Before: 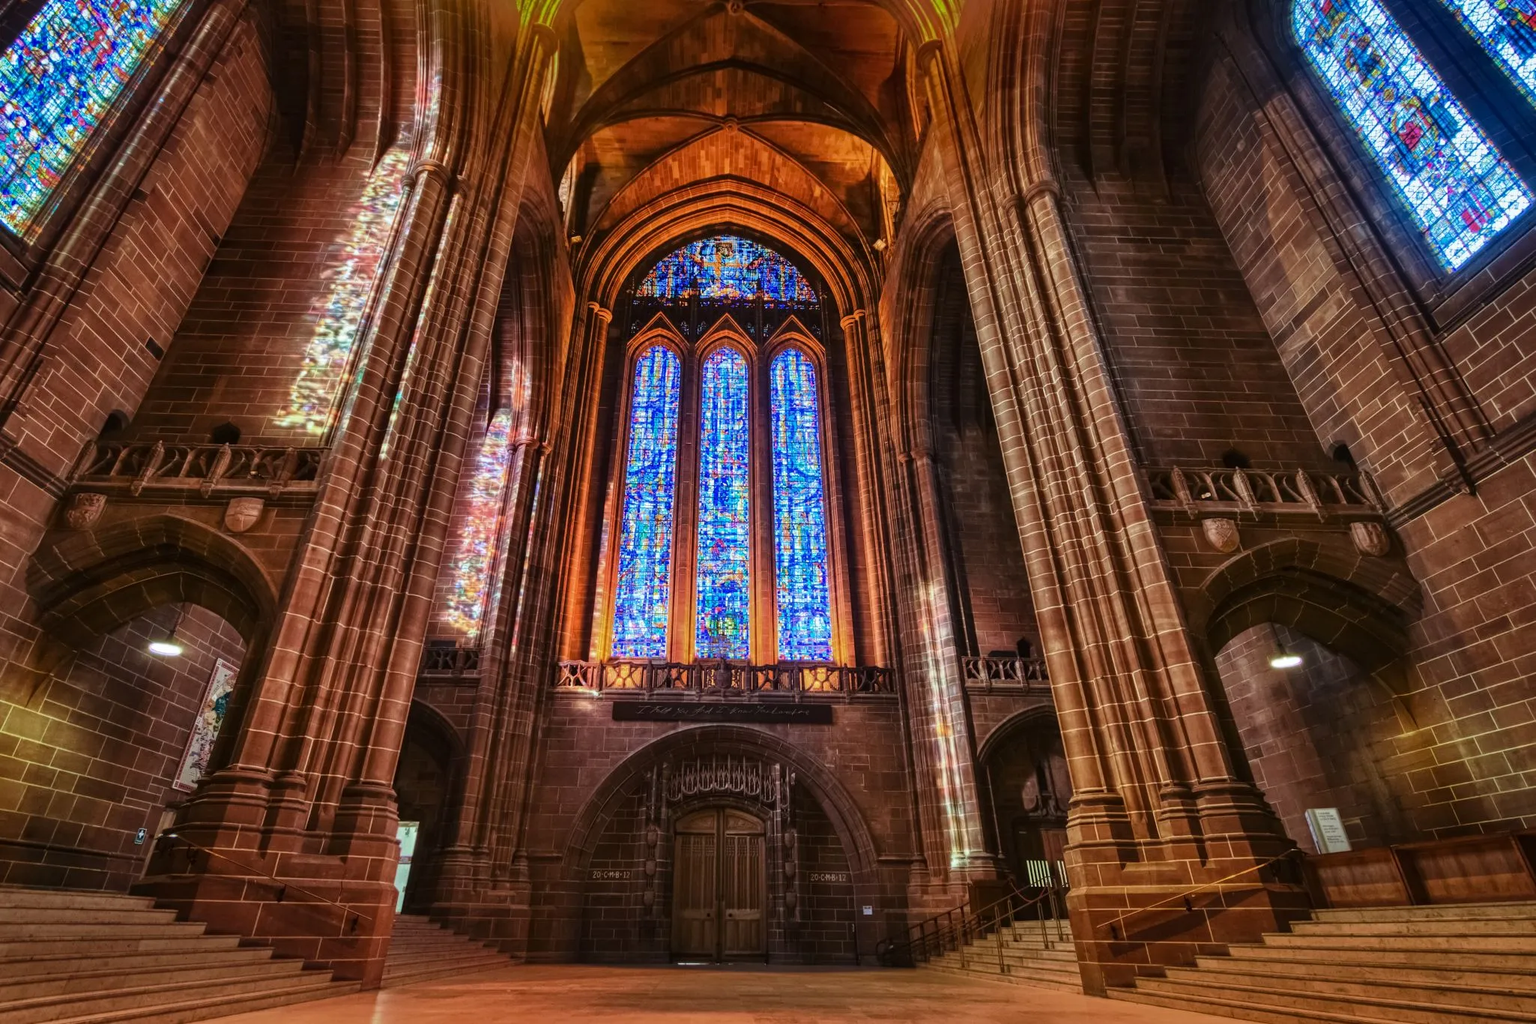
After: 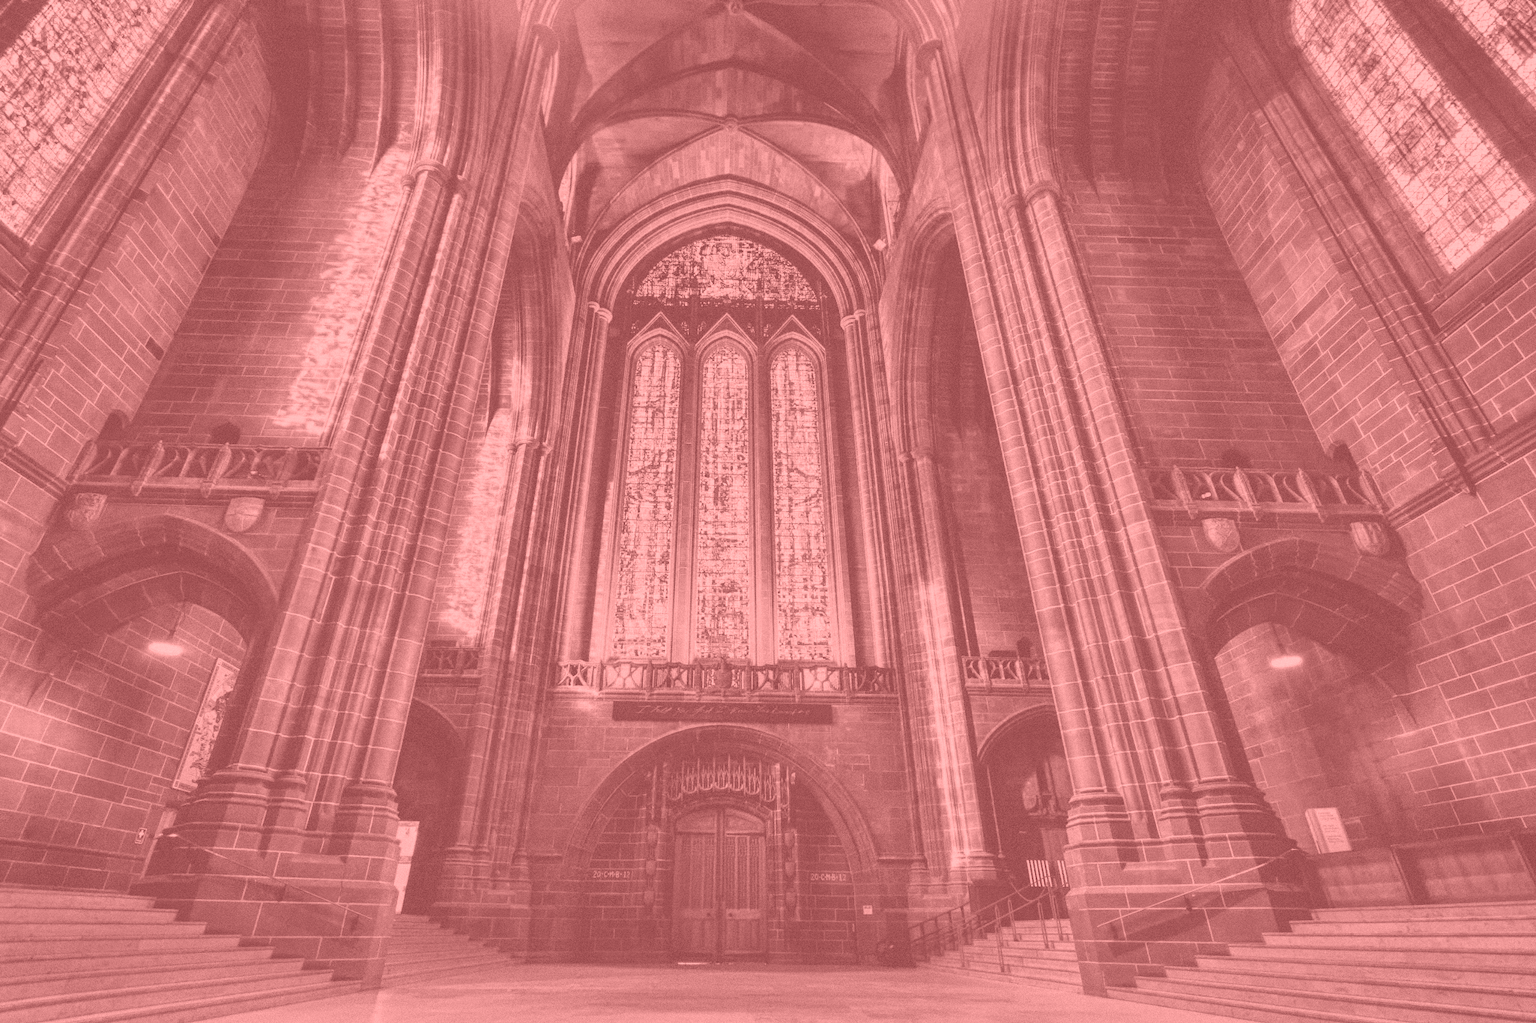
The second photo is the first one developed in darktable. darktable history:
grain: coarseness 0.09 ISO
tone curve: curves: ch0 [(0, 0.021) (0.148, 0.076) (0.232, 0.191) (0.398, 0.423) (0.572, 0.672) (0.705, 0.812) (0.877, 0.931) (0.99, 0.987)]; ch1 [(0, 0) (0.377, 0.325) (0.493, 0.486) (0.508, 0.502) (0.515, 0.514) (0.554, 0.586) (0.623, 0.658) (0.701, 0.704) (0.778, 0.751) (1, 1)]; ch2 [(0, 0) (0.431, 0.398) (0.485, 0.486) (0.495, 0.498) (0.511, 0.507) (0.58, 0.66) (0.679, 0.757) (0.749, 0.829) (1, 0.991)], color space Lab, independent channels
color balance rgb: shadows lift › chroma 1%, shadows lift › hue 113°, highlights gain › chroma 0.2%, highlights gain › hue 333°, perceptual saturation grading › global saturation 20%, perceptual saturation grading › highlights -50%, perceptual saturation grading › shadows 25%, contrast -30%
colorize: saturation 51%, source mix 50.67%, lightness 50.67%
